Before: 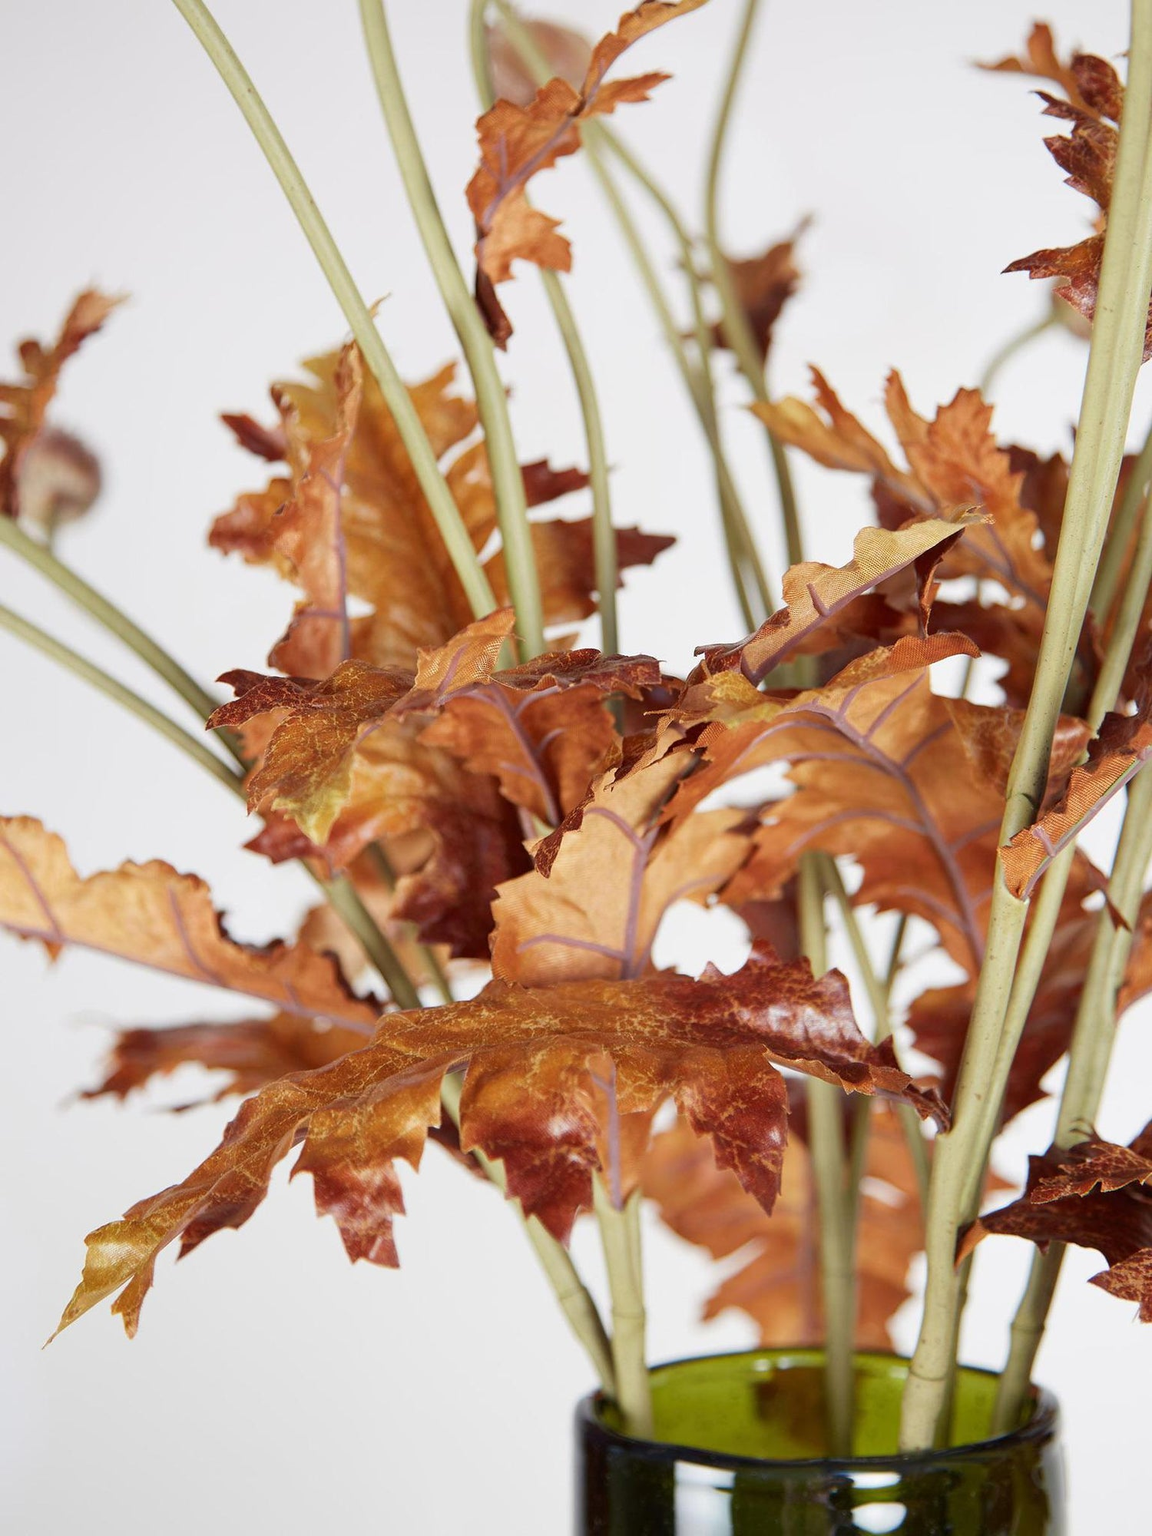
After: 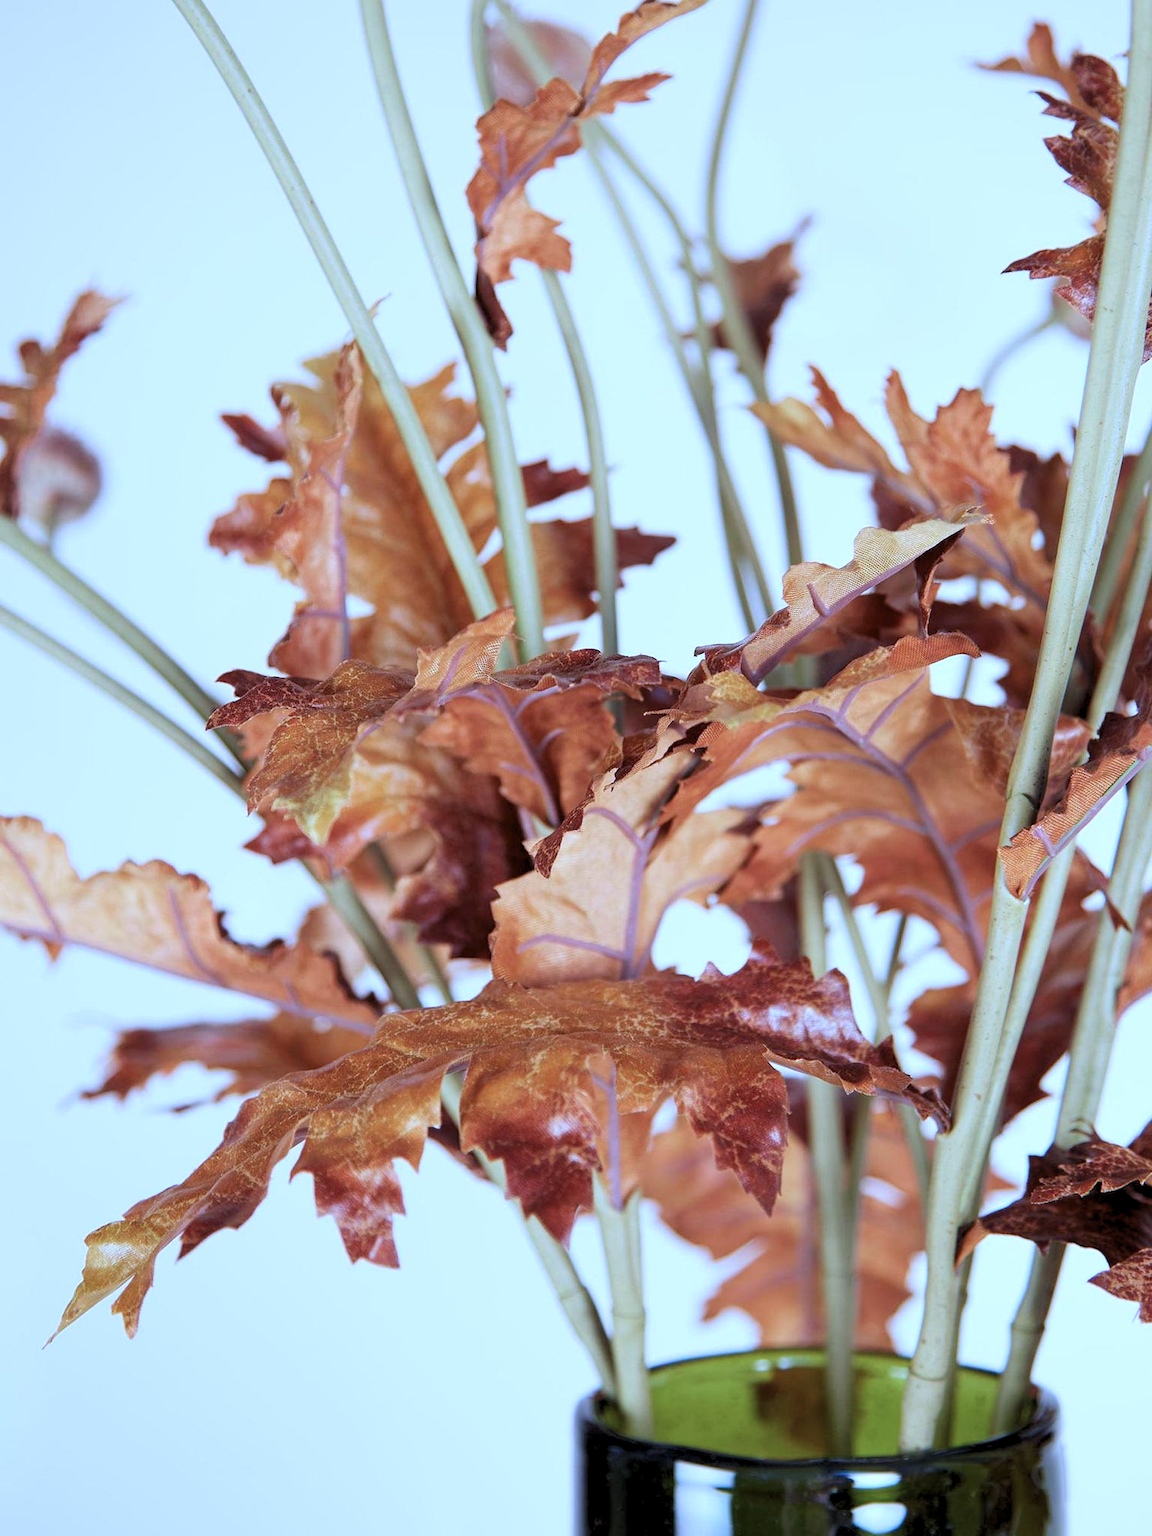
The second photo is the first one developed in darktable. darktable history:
color calibration: illuminant as shot in camera, adaptation linear Bradford (ICC v4), x 0.407, y 0.404, temperature 3539.18 K
levels: white 99.91%, levels [0.073, 0.497, 0.972]
